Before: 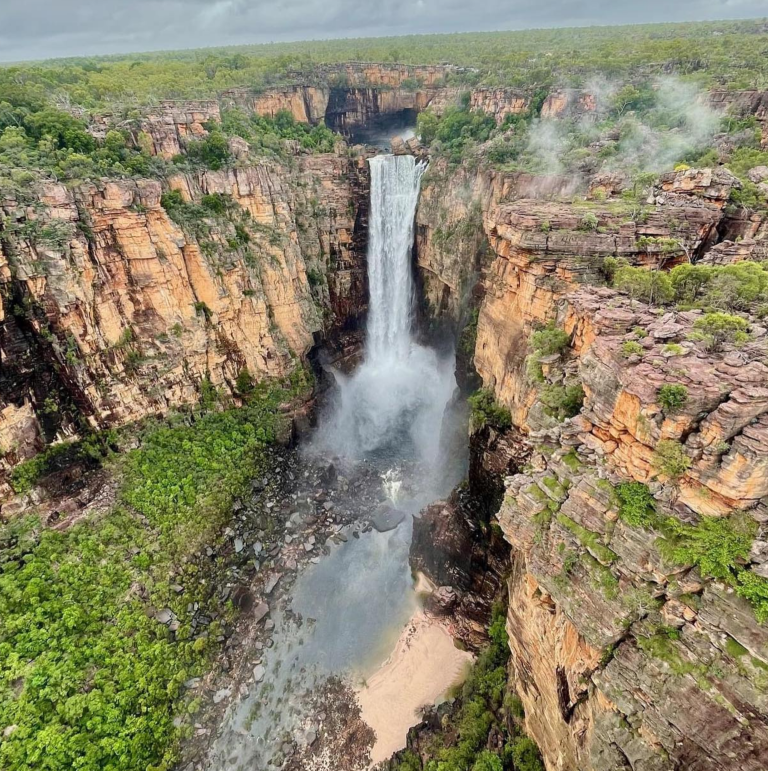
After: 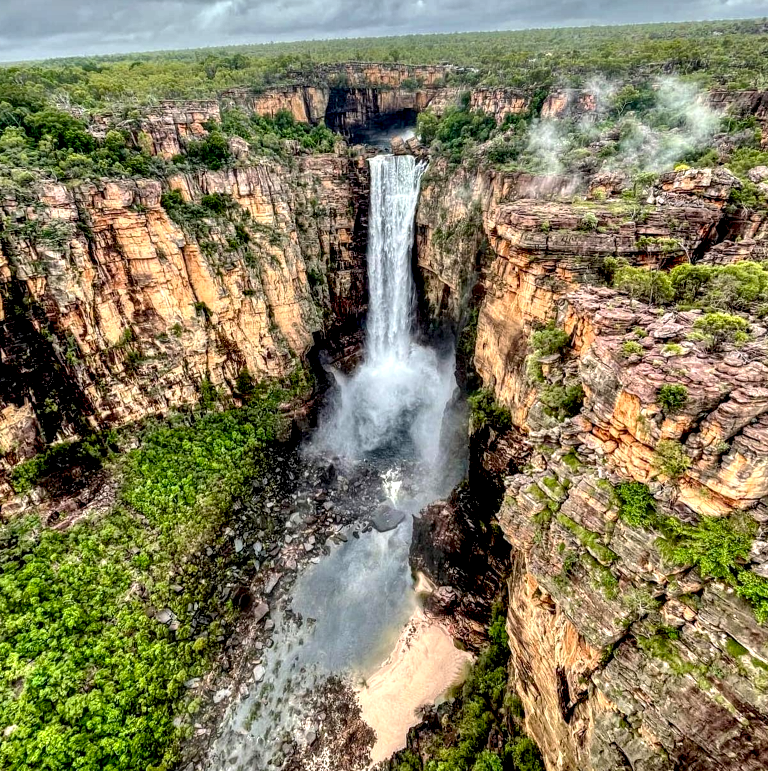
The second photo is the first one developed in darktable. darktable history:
base curve: curves: ch0 [(0.017, 0) (0.425, 0.441) (0.844, 0.933) (1, 1)], preserve colors none
exposure: black level correction 0.001, compensate highlight preservation false
contrast brightness saturation: saturation 0.121
local contrast: highlights 18%, detail 187%
shadows and highlights: shadows 25.47, highlights -48.09, soften with gaussian
